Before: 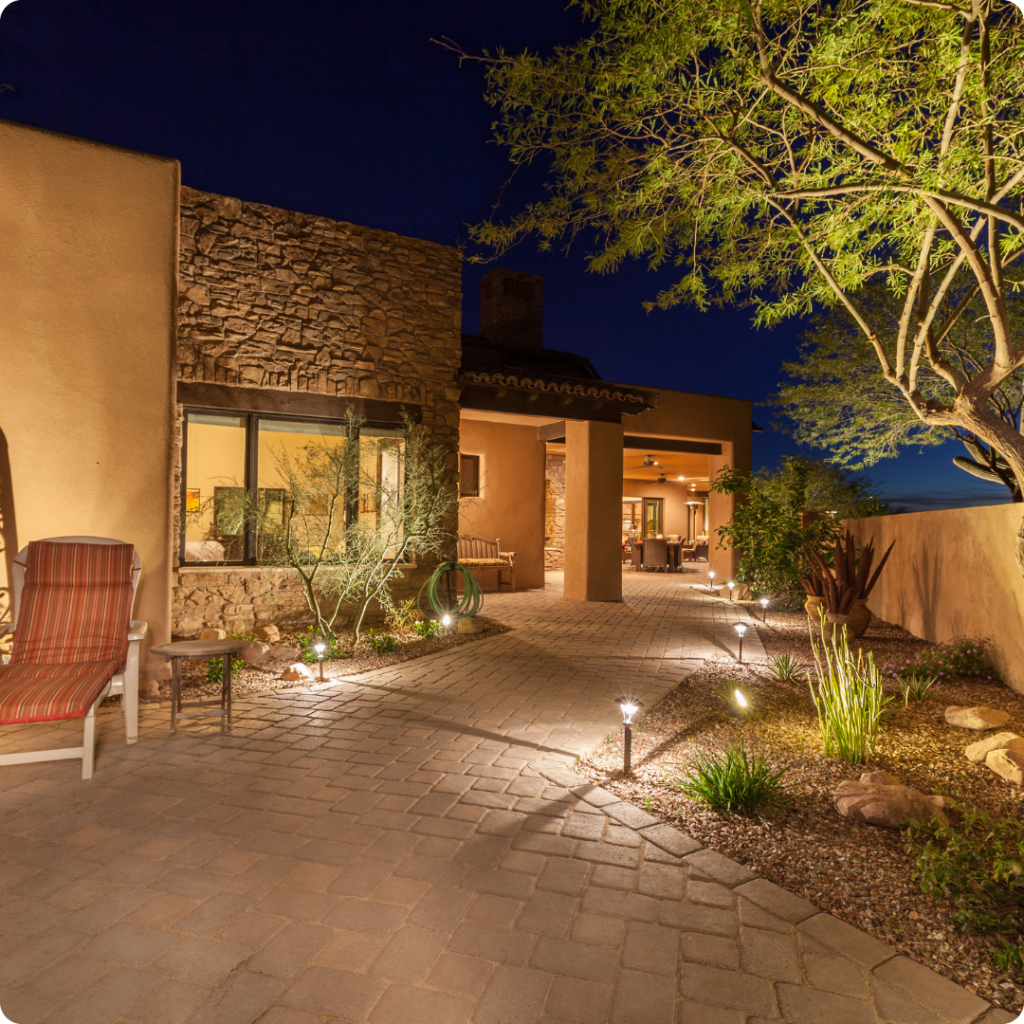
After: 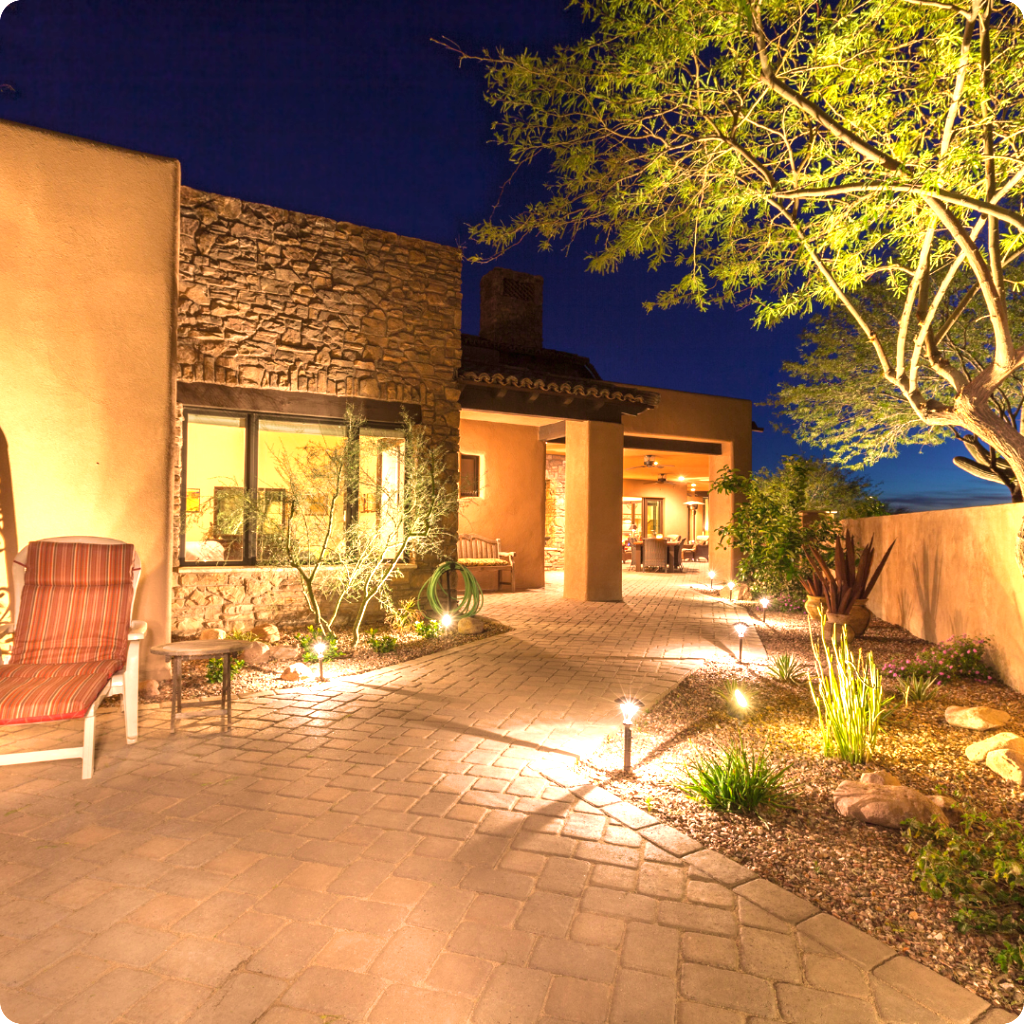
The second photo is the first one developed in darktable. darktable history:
exposure: black level correction 0, exposure 1.199 EV, compensate highlight preservation false
velvia: strength 44.5%
color balance rgb: highlights gain › chroma 1.607%, highlights gain › hue 55.01°, perceptual saturation grading › global saturation 0.379%
